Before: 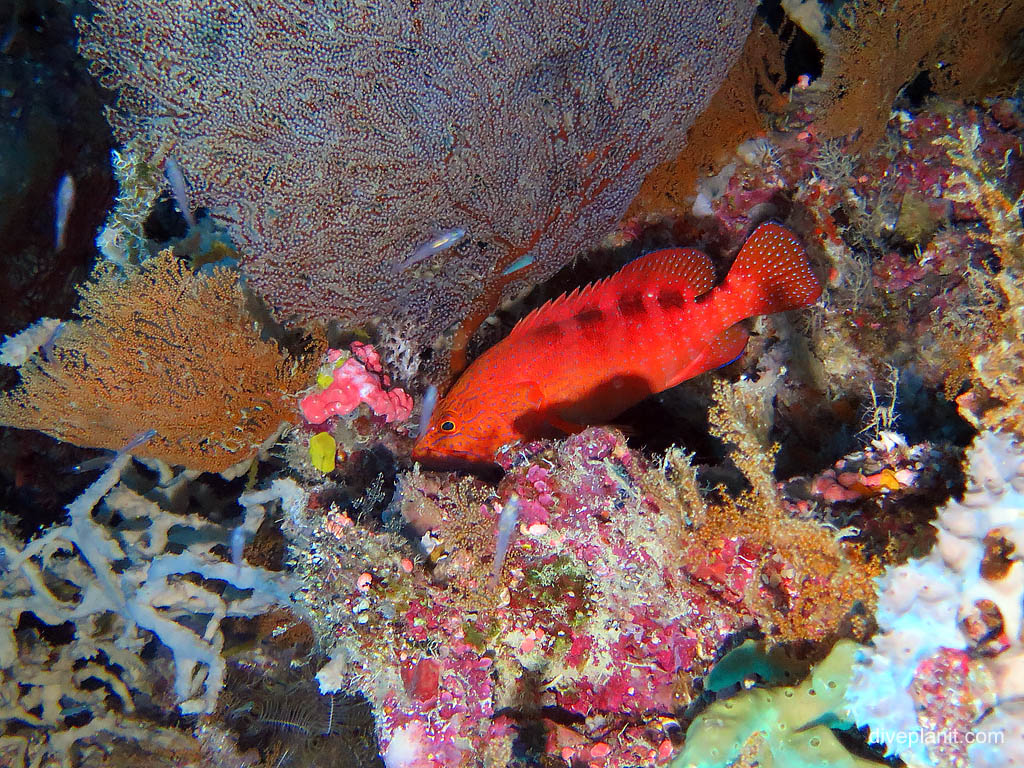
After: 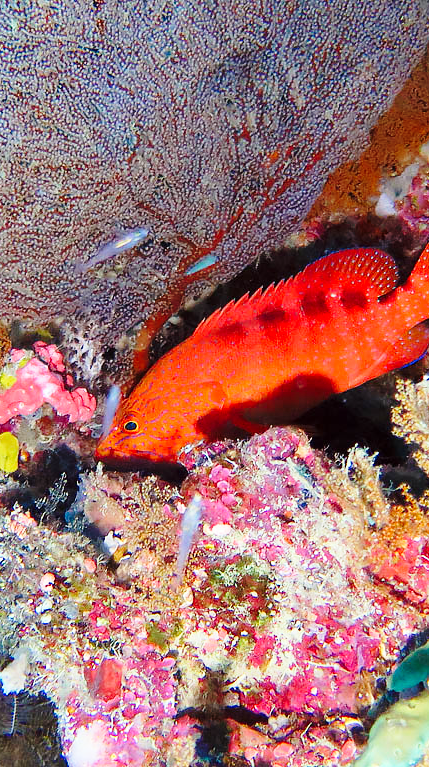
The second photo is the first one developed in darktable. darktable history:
crop: left 31.042%, right 27.054%
base curve: curves: ch0 [(0, 0) (0.028, 0.03) (0.121, 0.232) (0.46, 0.748) (0.859, 0.968) (1, 1)], preserve colors none
